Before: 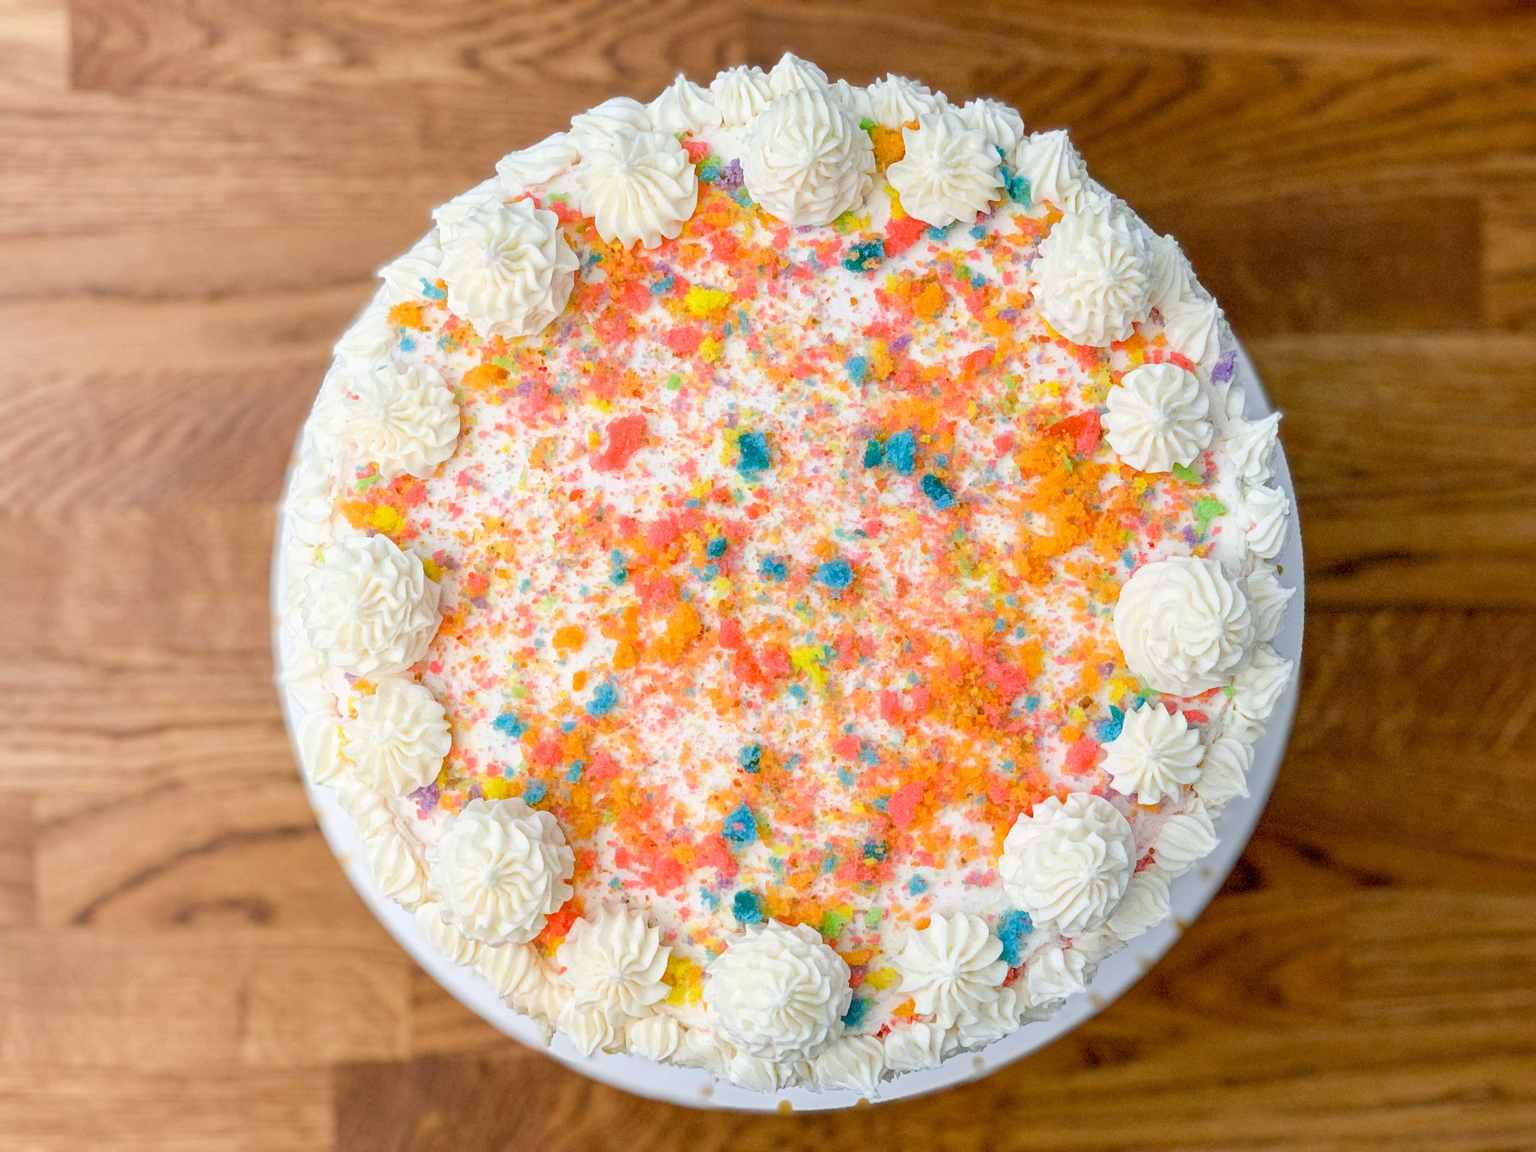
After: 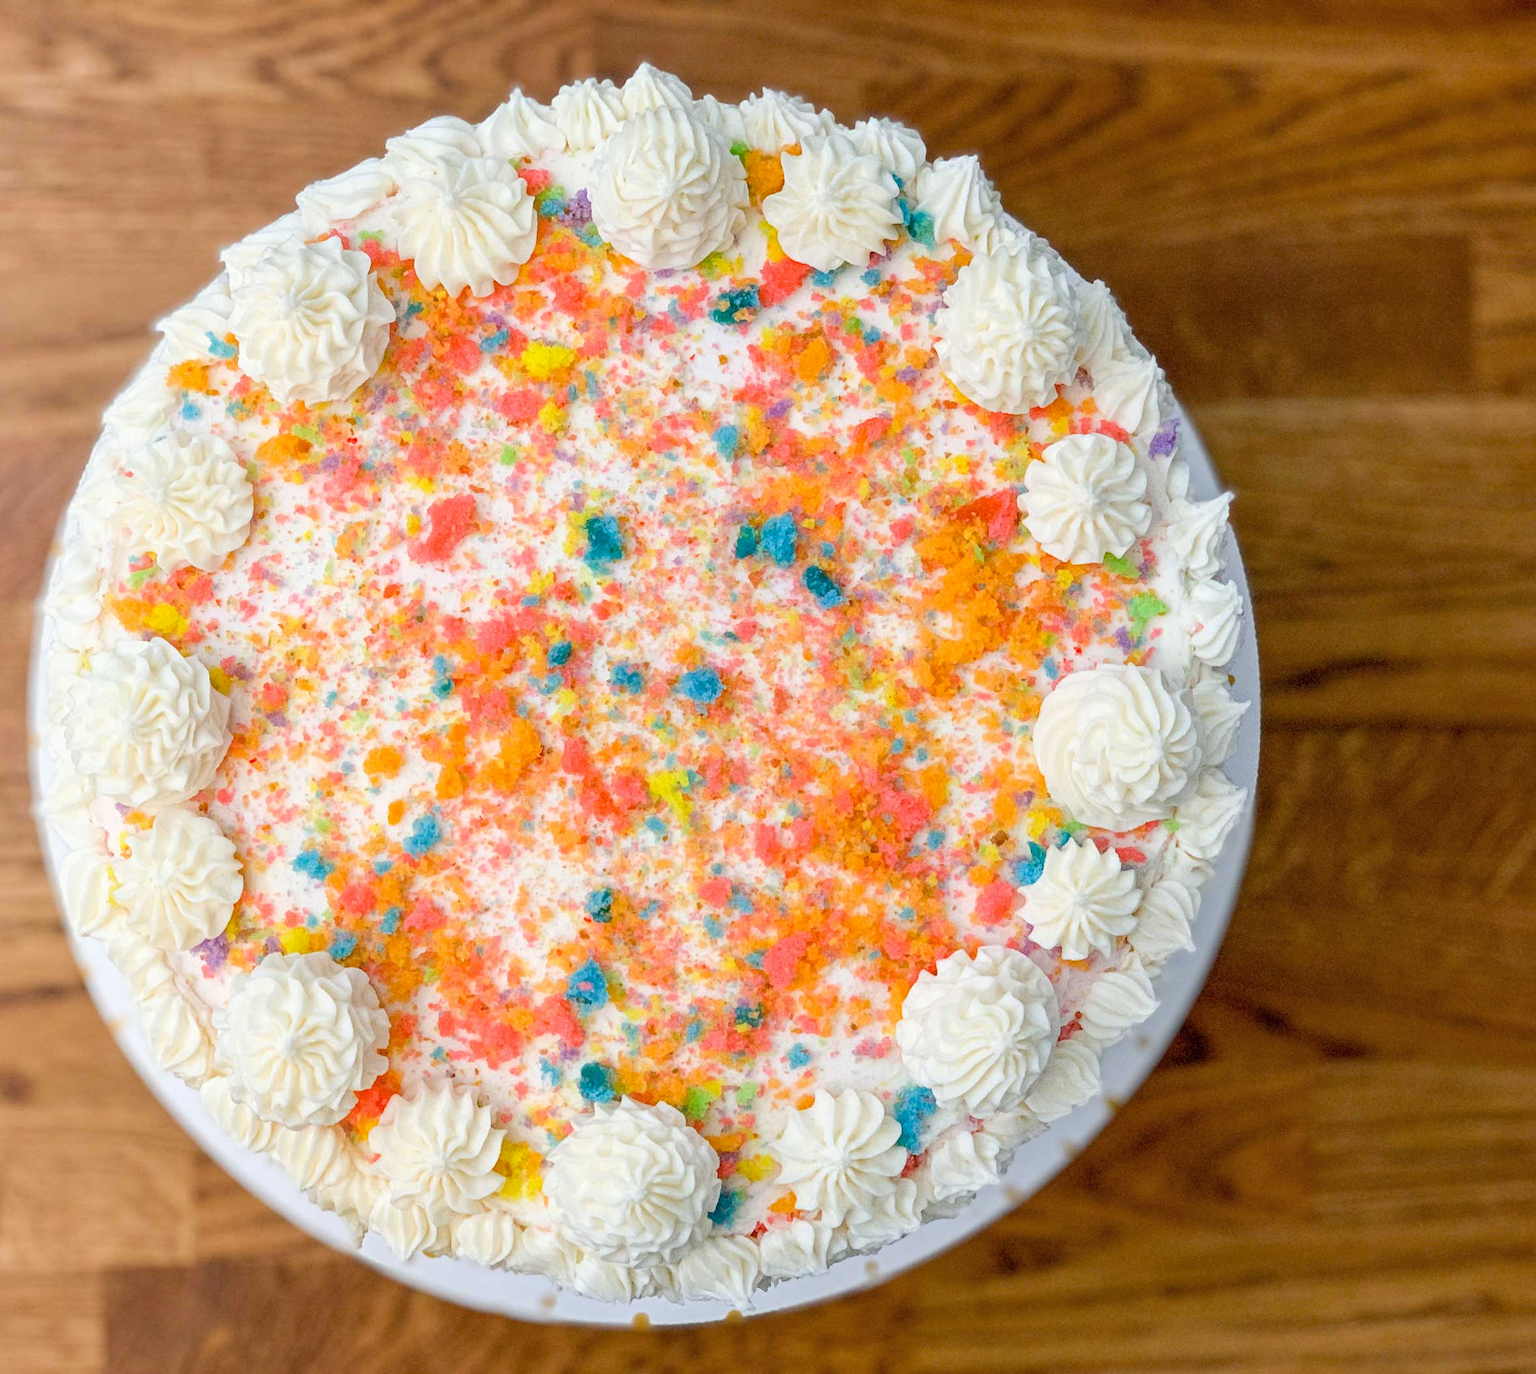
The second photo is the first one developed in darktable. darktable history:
color balance rgb: global vibrance 6.81%, saturation formula JzAzBz (2021)
crop: left 16.145%
